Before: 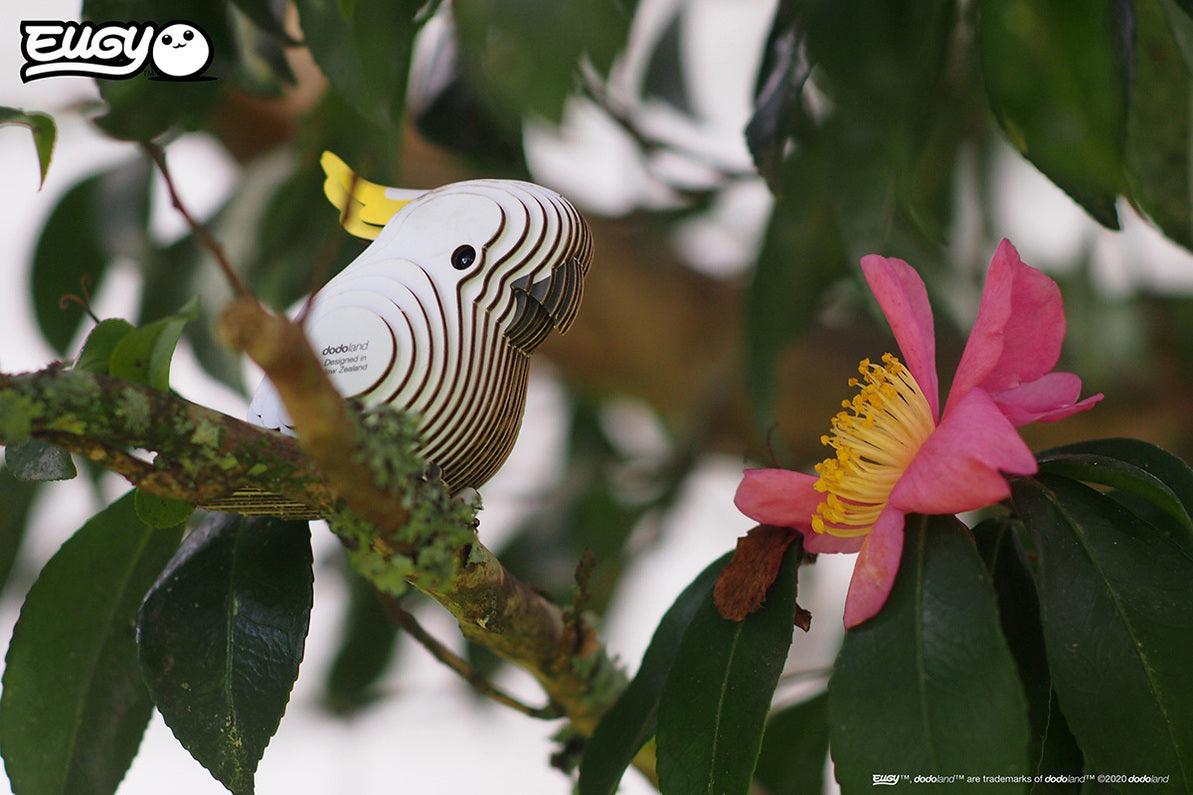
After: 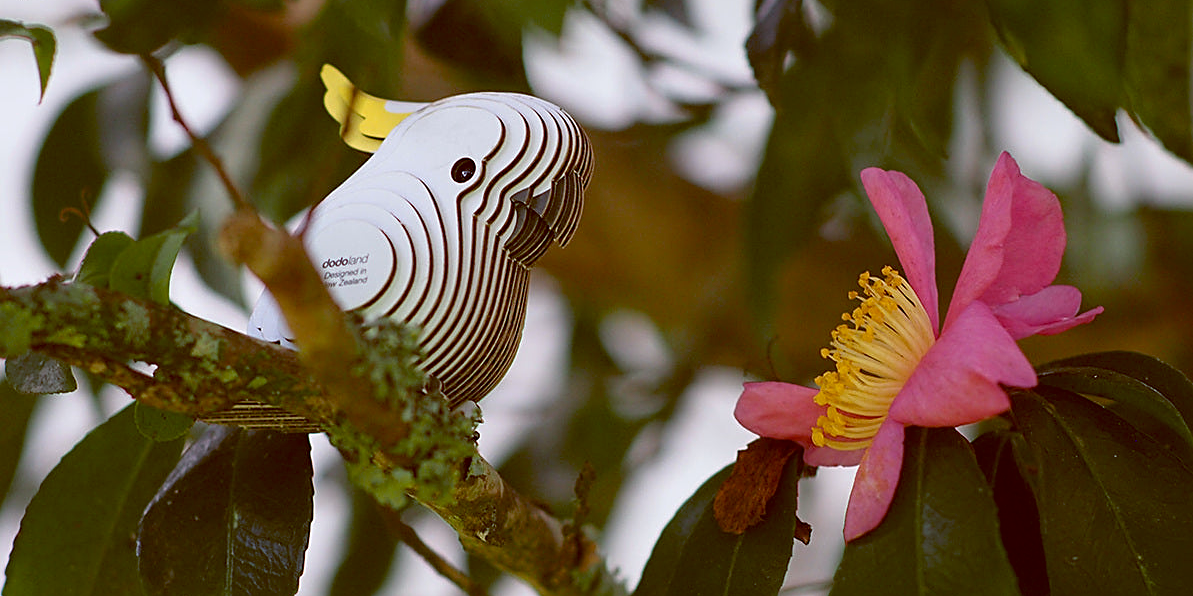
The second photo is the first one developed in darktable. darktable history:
sharpen: on, module defaults
crop: top 11.038%, bottom 13.962%
color balance: lift [1, 1.015, 1.004, 0.985], gamma [1, 0.958, 0.971, 1.042], gain [1, 0.956, 0.977, 1.044]
